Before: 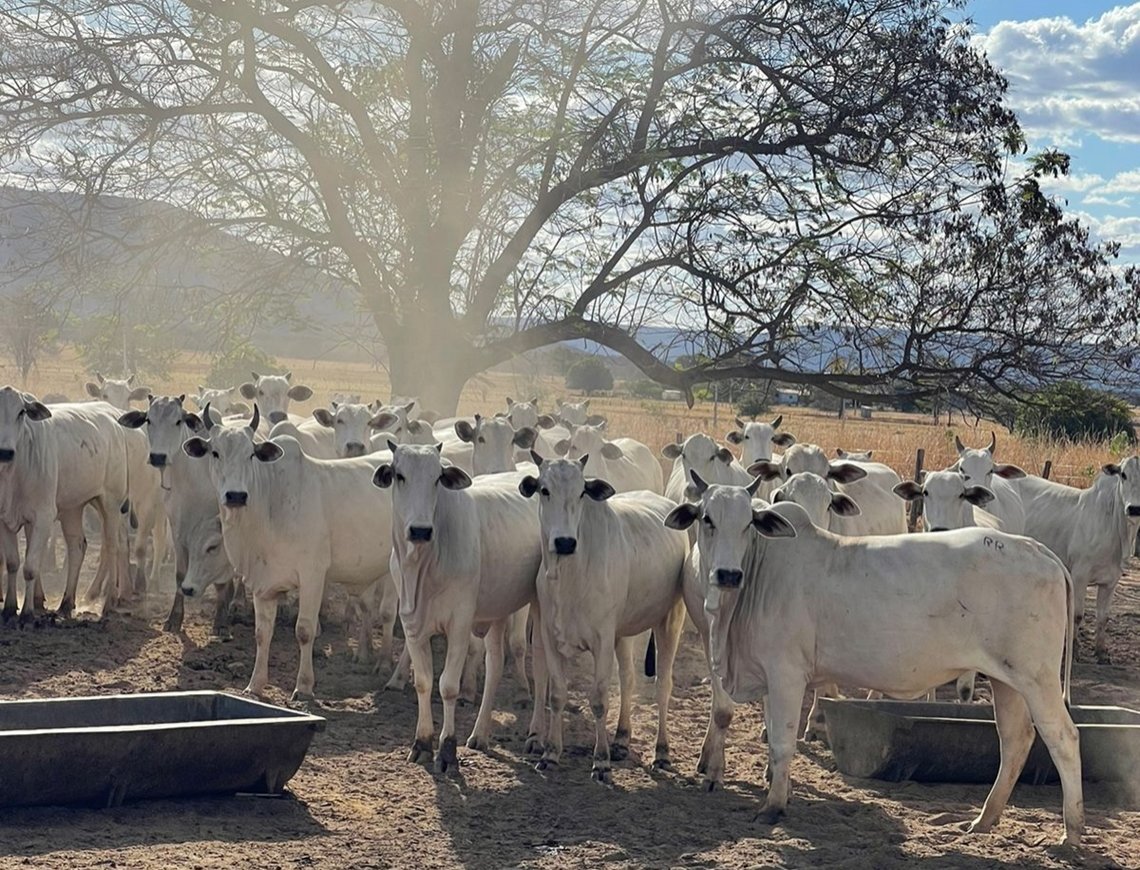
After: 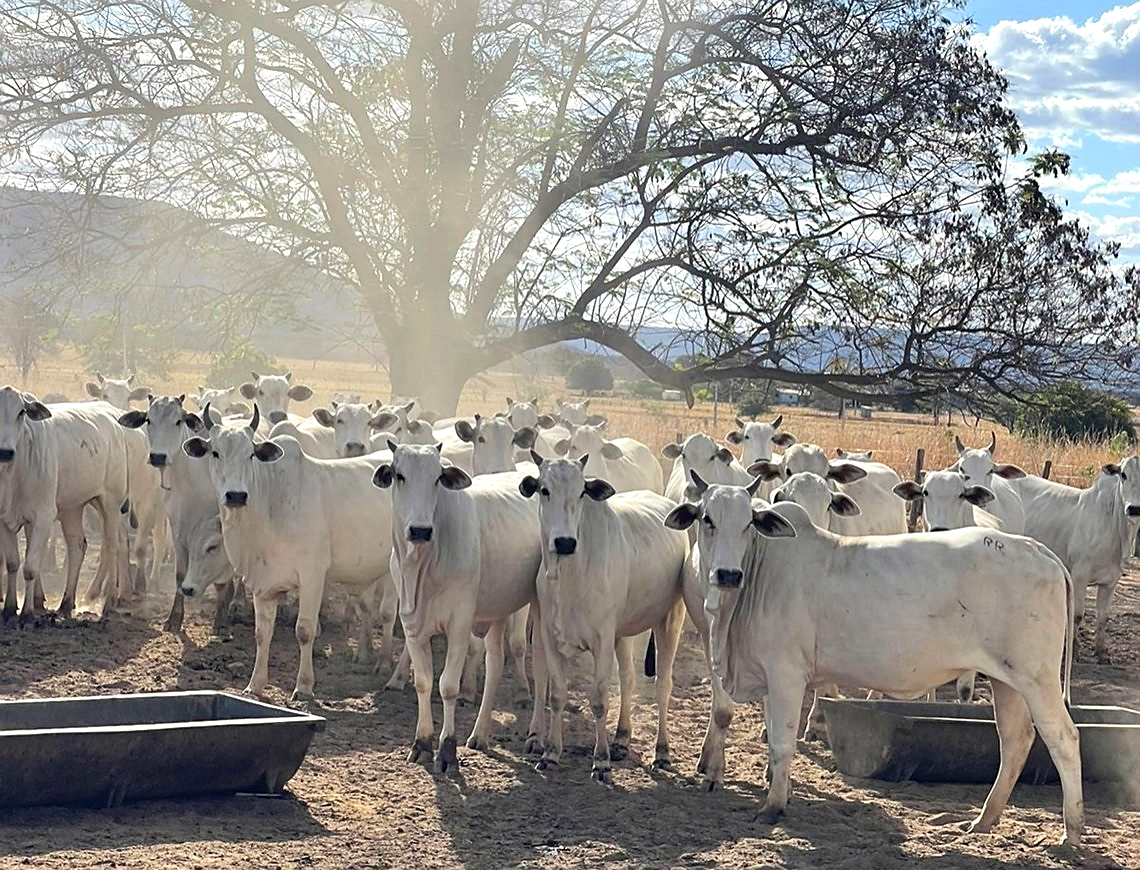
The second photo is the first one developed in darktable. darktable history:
exposure: black level correction 0, exposure 0.499 EV, compensate highlight preservation false
sharpen: radius 1.588, amount 0.376, threshold 1.448
